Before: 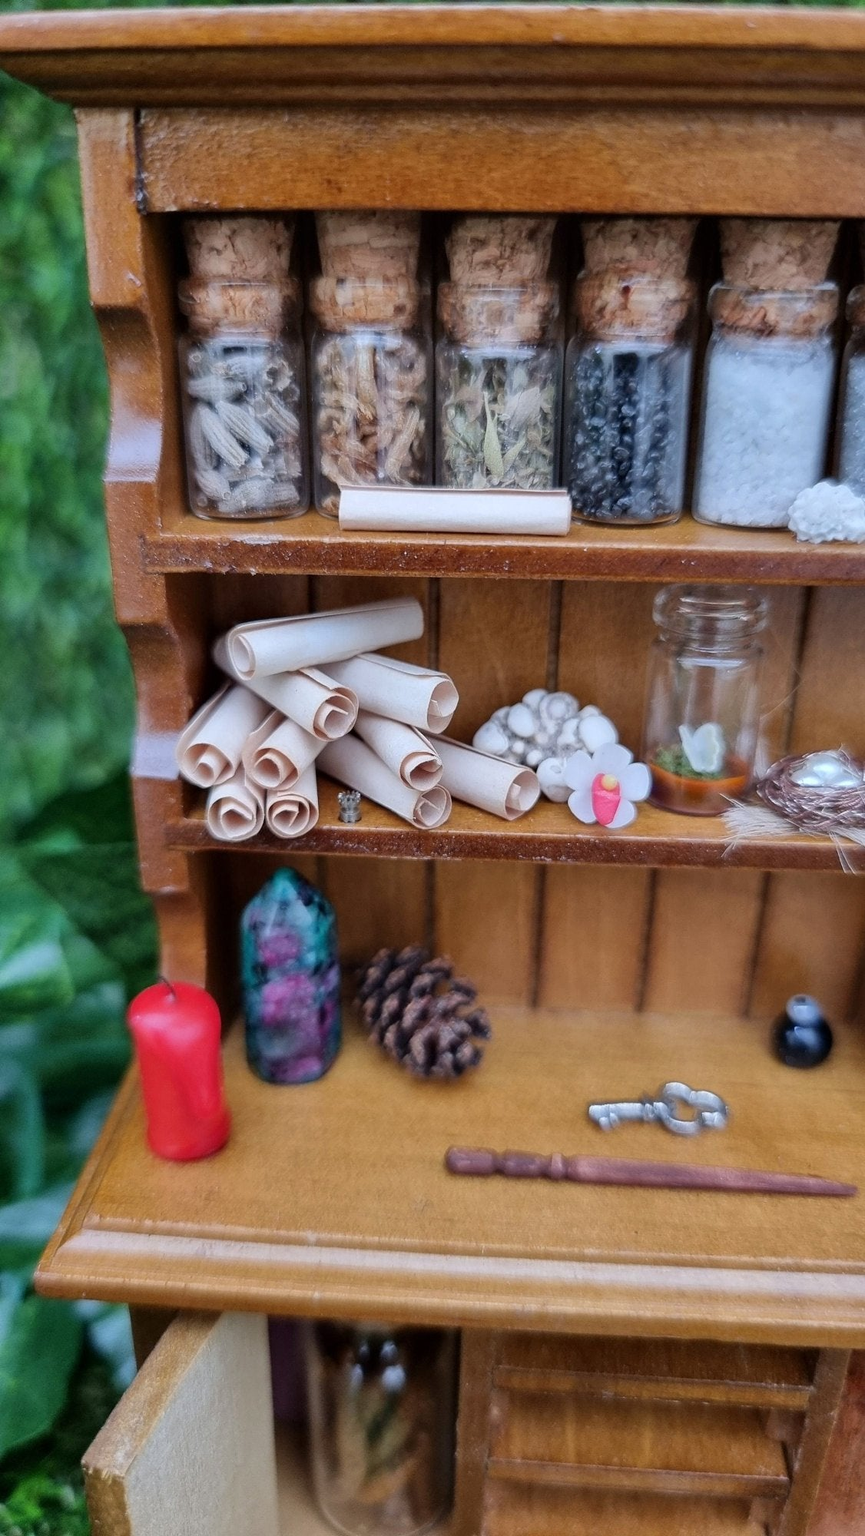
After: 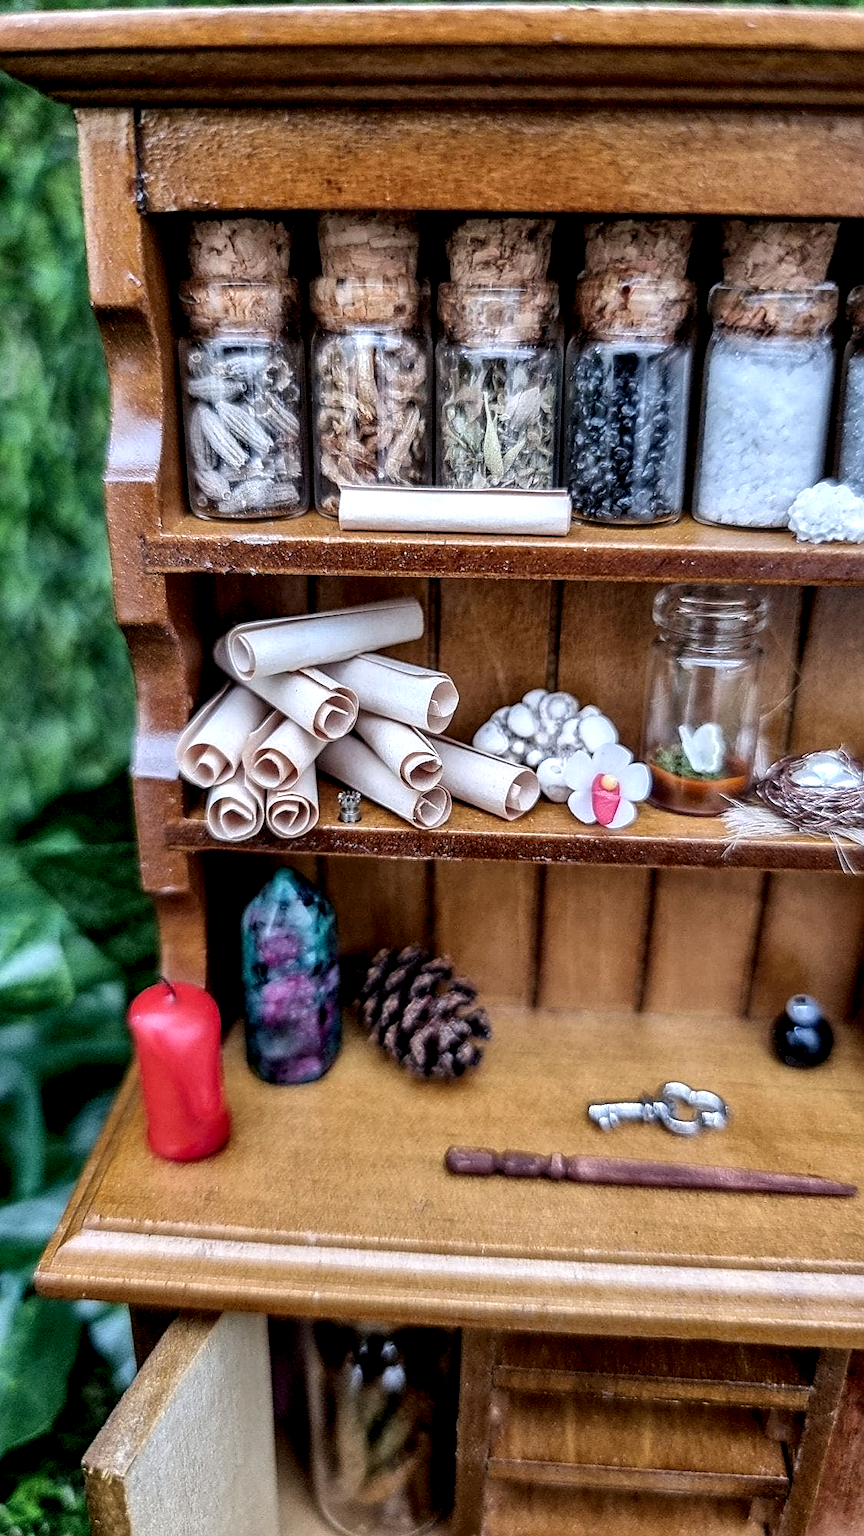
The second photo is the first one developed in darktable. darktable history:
sharpen: on, module defaults
local contrast: highlights 19%, detail 186%
